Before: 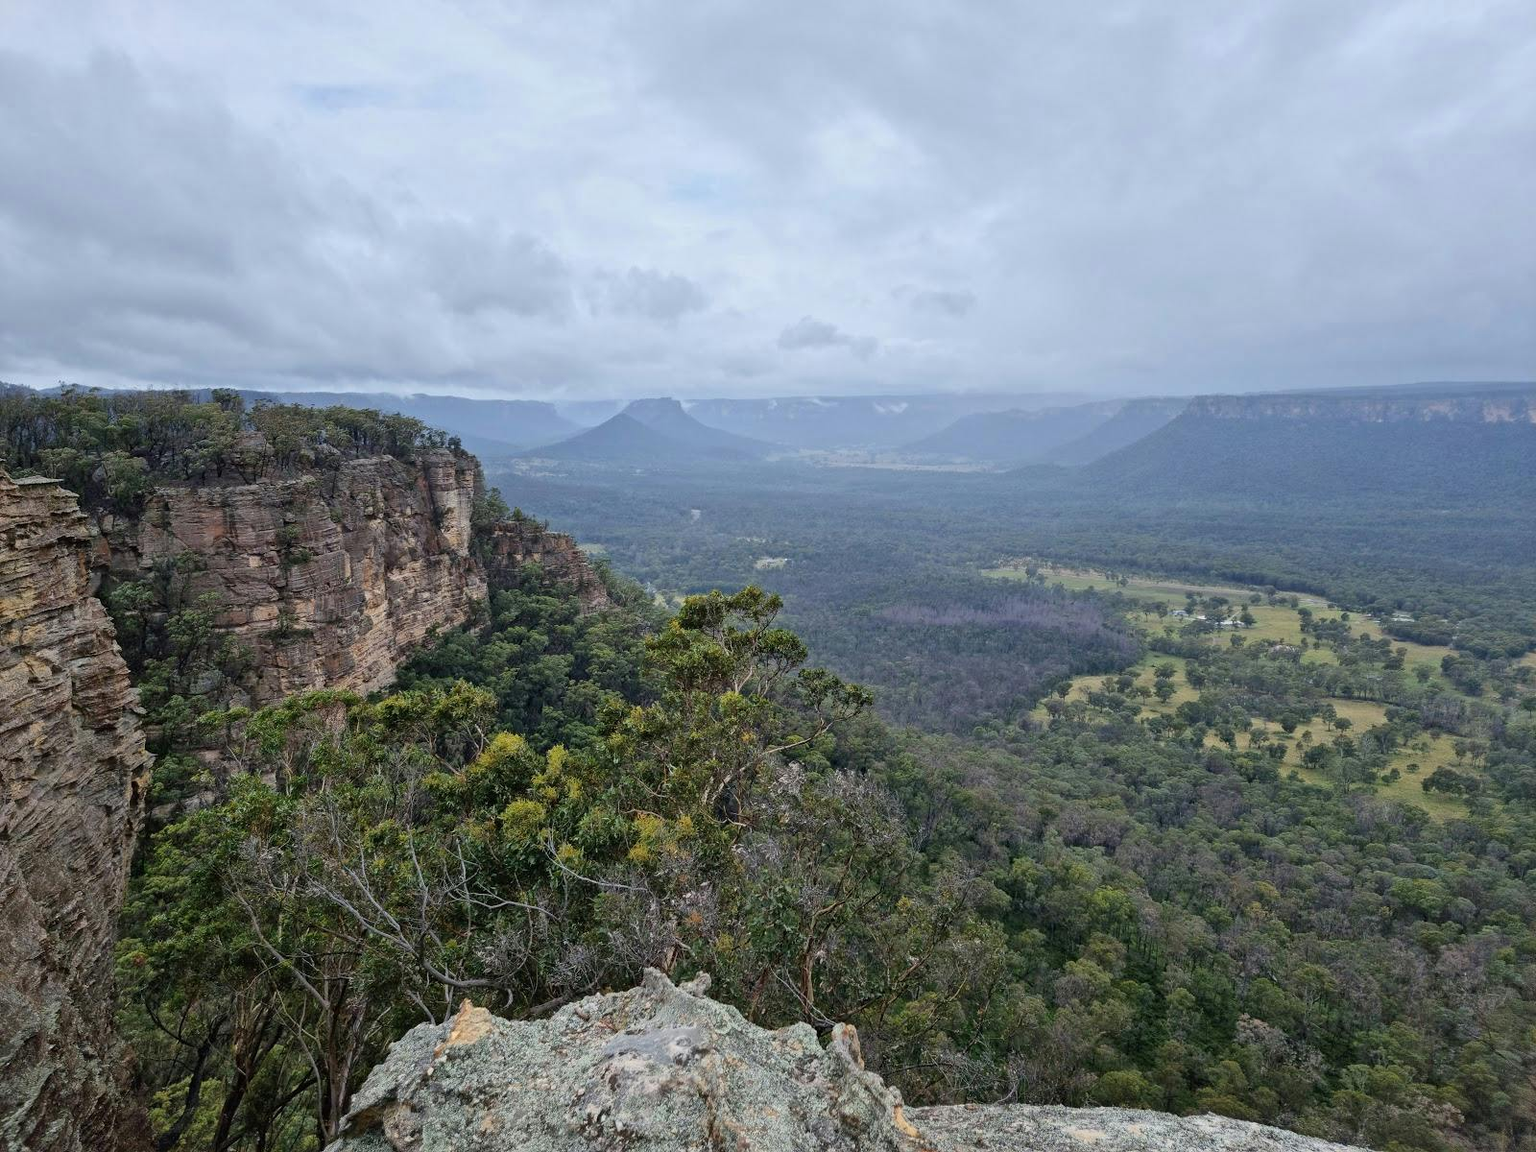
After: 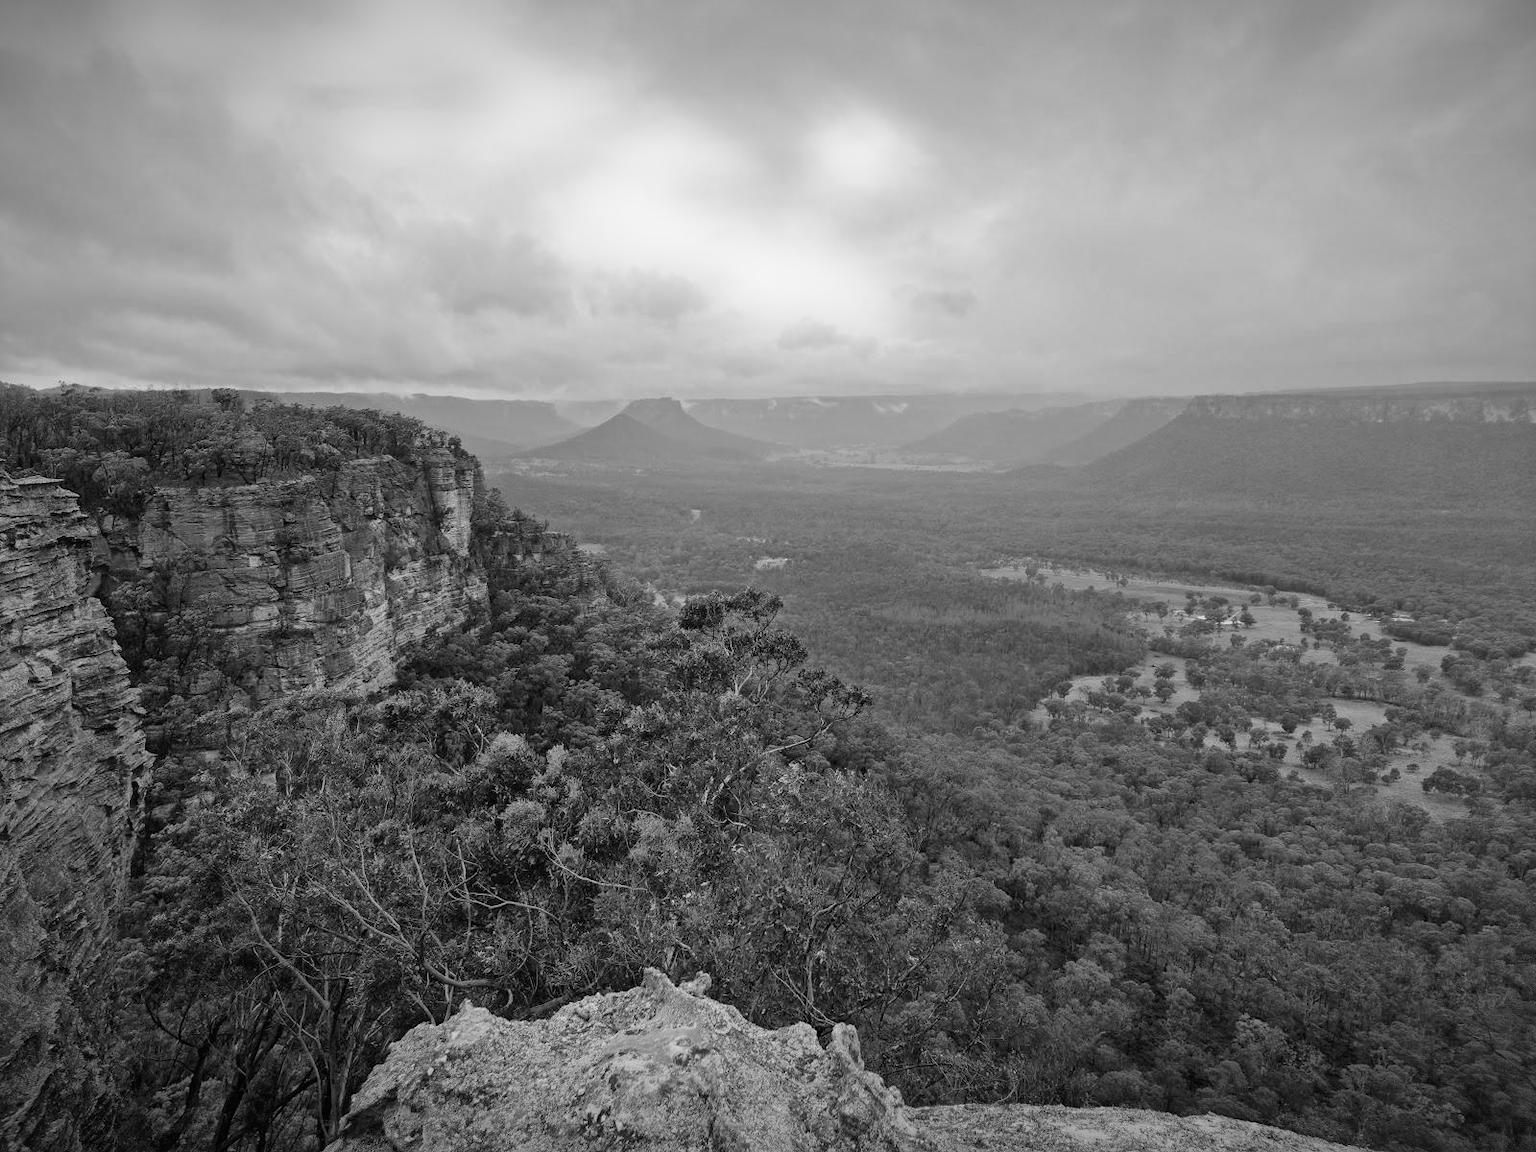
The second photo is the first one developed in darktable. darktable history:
exposure: compensate highlight preservation false
bloom: size 5%, threshold 95%, strength 15%
monochrome: a 32, b 64, size 2.3
vignetting: fall-off start 98.29%, fall-off radius 100%, brightness -1, saturation 0.5, width/height ratio 1.428
